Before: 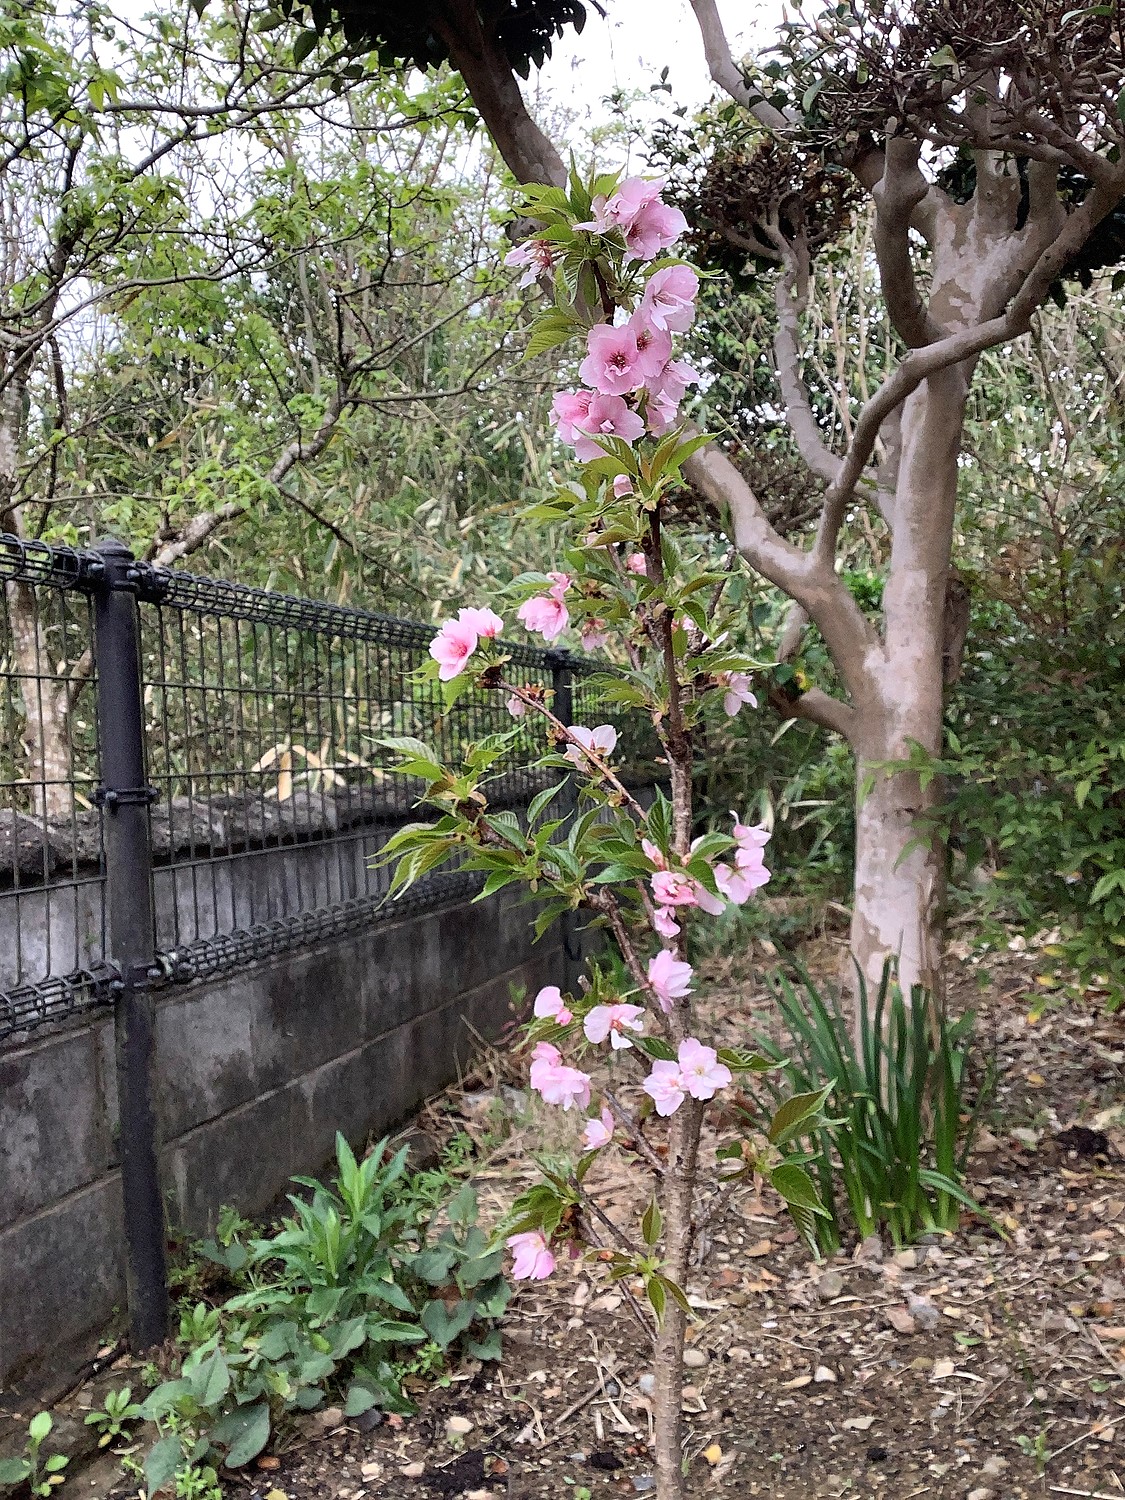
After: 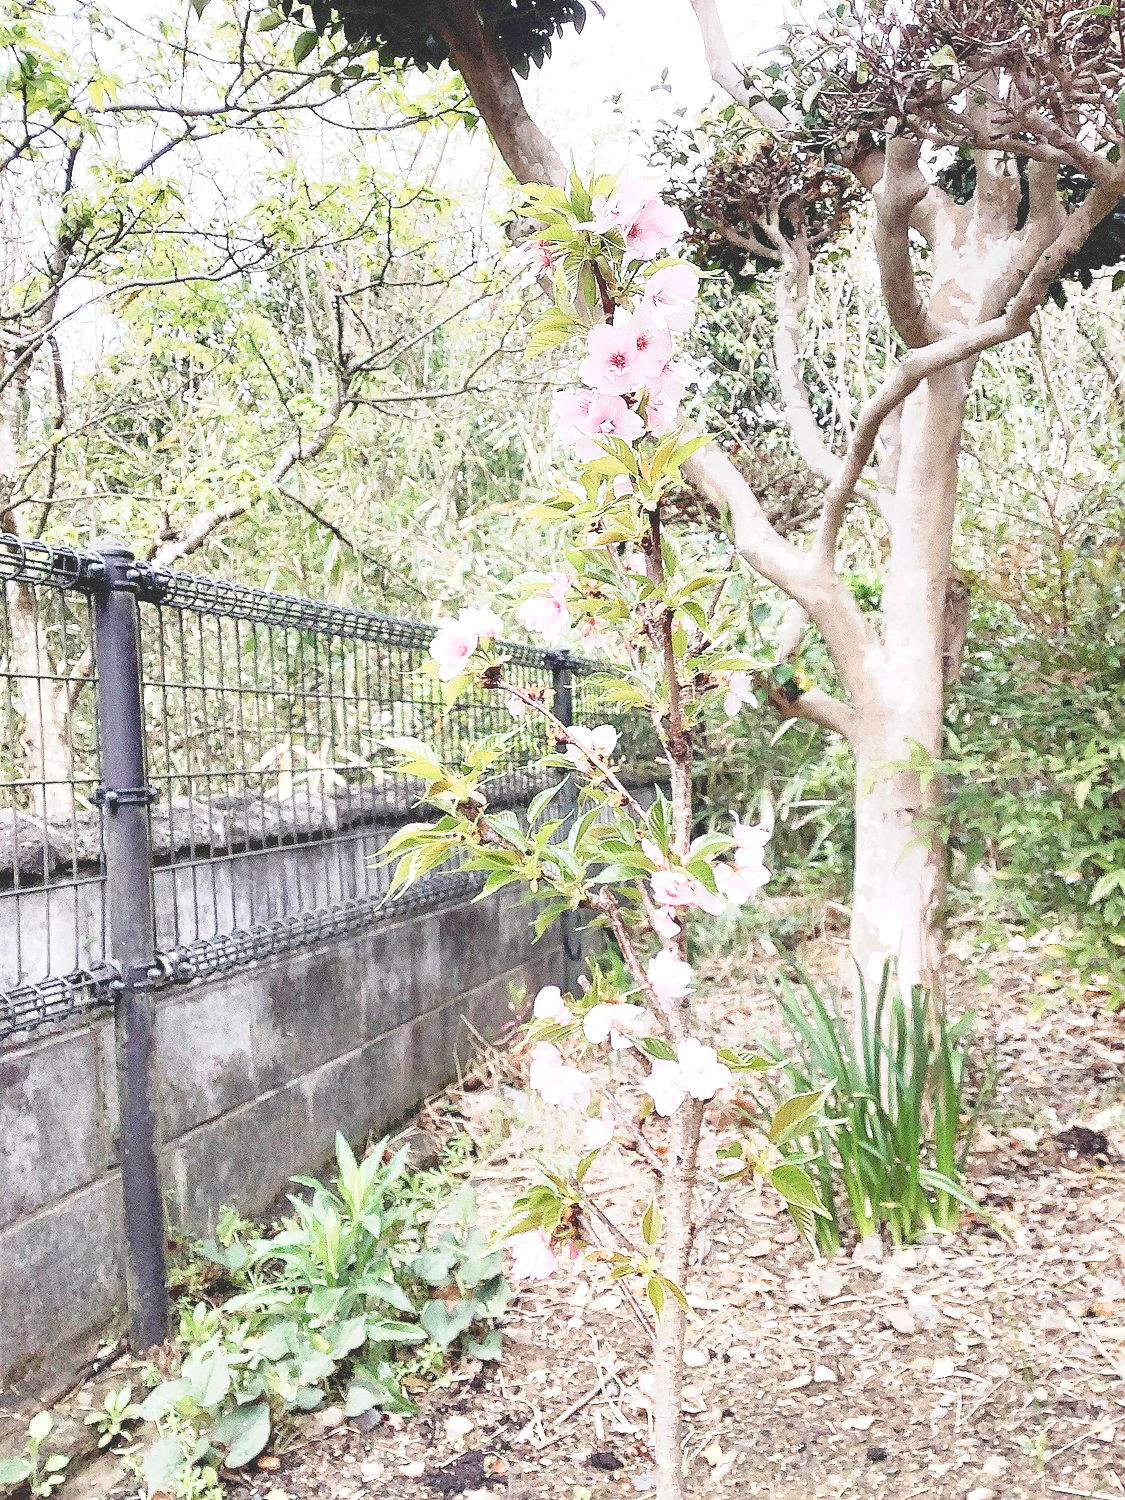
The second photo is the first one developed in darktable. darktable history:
tone curve: curves: ch0 [(0, 0) (0.003, 0.195) (0.011, 0.161) (0.025, 0.21) (0.044, 0.24) (0.069, 0.254) (0.1, 0.283) (0.136, 0.347) (0.177, 0.412) (0.224, 0.455) (0.277, 0.531) (0.335, 0.606) (0.399, 0.679) (0.468, 0.748) (0.543, 0.814) (0.623, 0.876) (0.709, 0.927) (0.801, 0.949) (0.898, 0.962) (1, 1)], preserve colors none
exposure: black level correction 0, exposure 0.701 EV, compensate highlight preservation false
